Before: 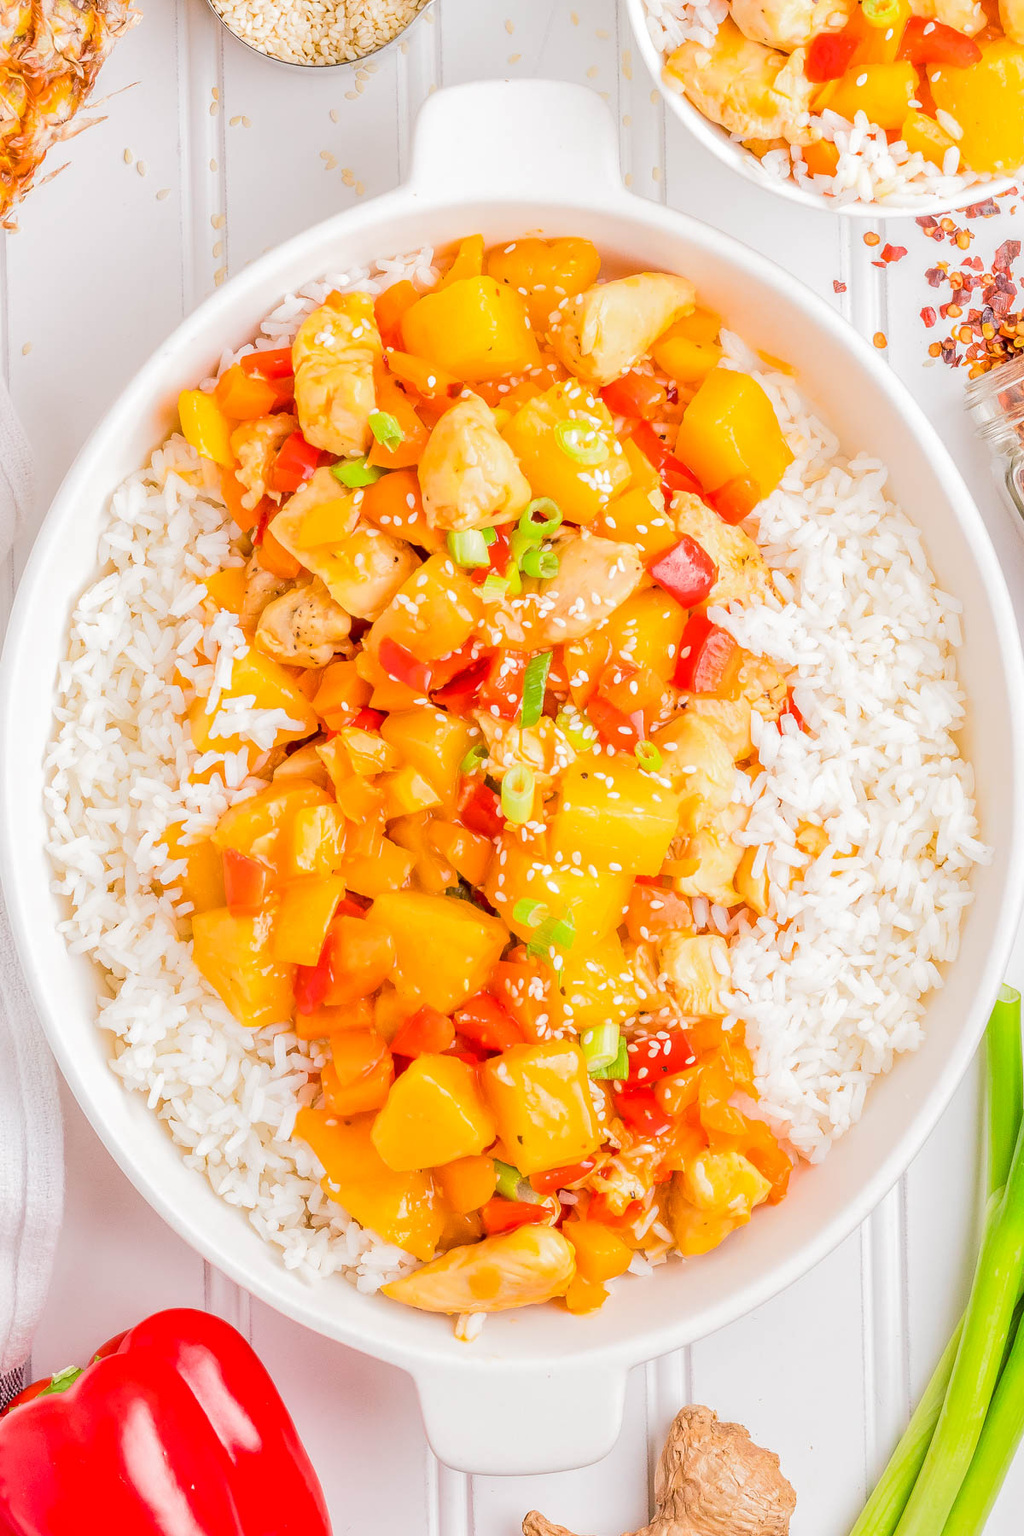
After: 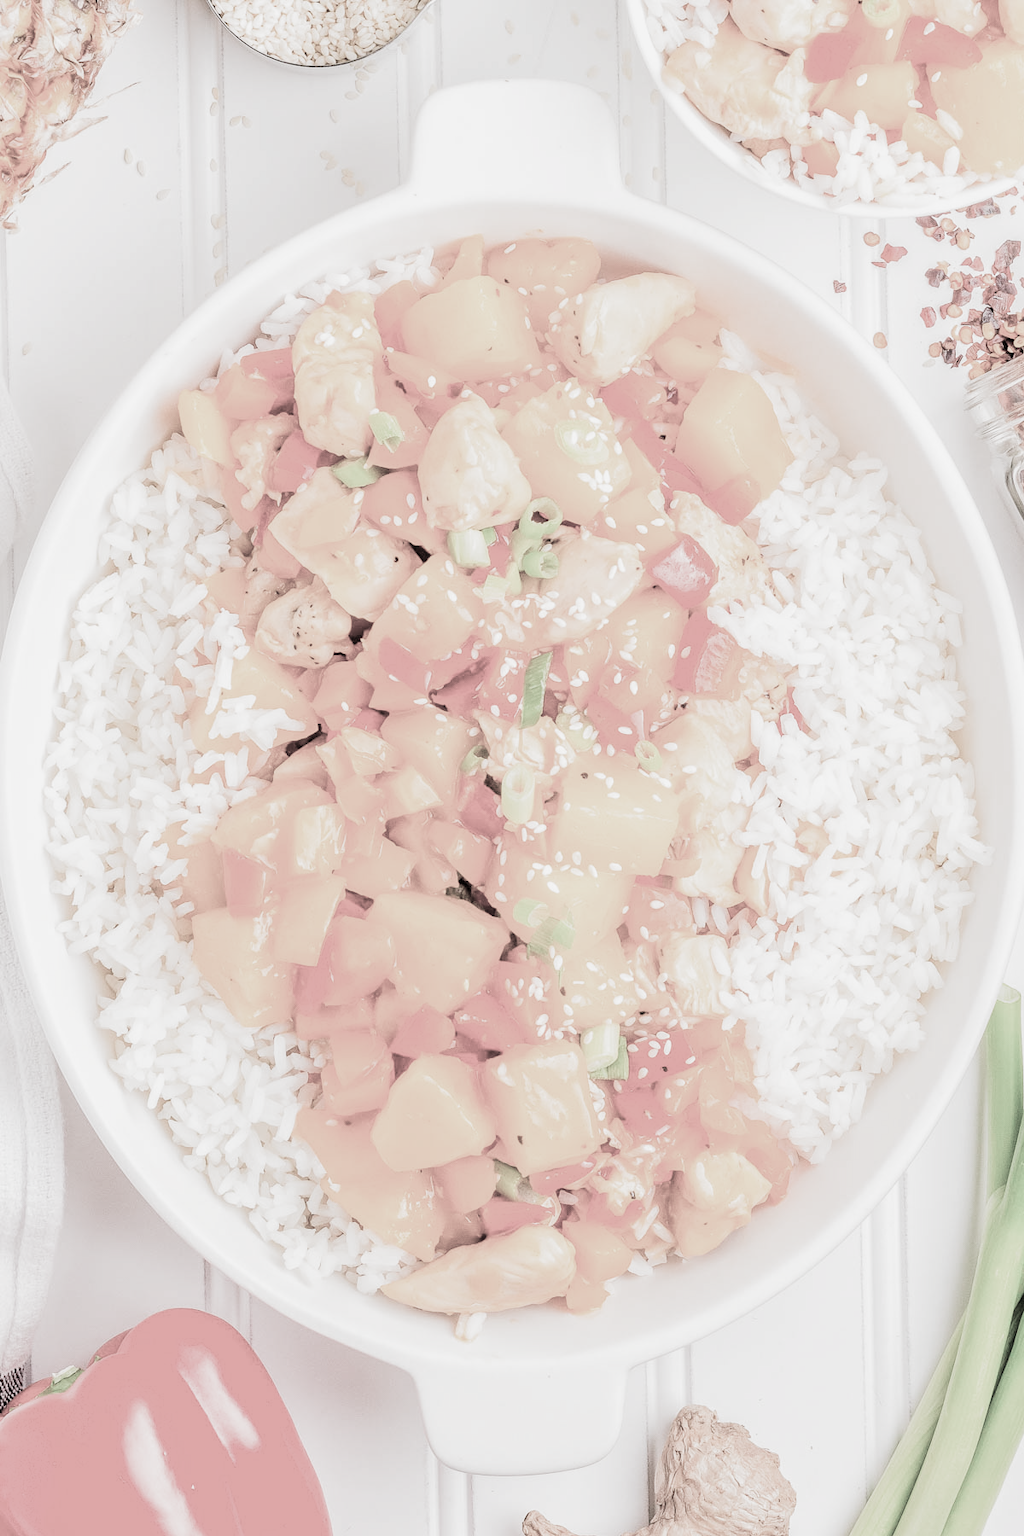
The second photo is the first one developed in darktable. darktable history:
filmic rgb: black relative exposure -5.05 EV, white relative exposure 3.97 EV, hardness 2.88, contrast 1.3, highlights saturation mix -30.06%, preserve chrominance RGB euclidean norm (legacy), color science v4 (2020)
